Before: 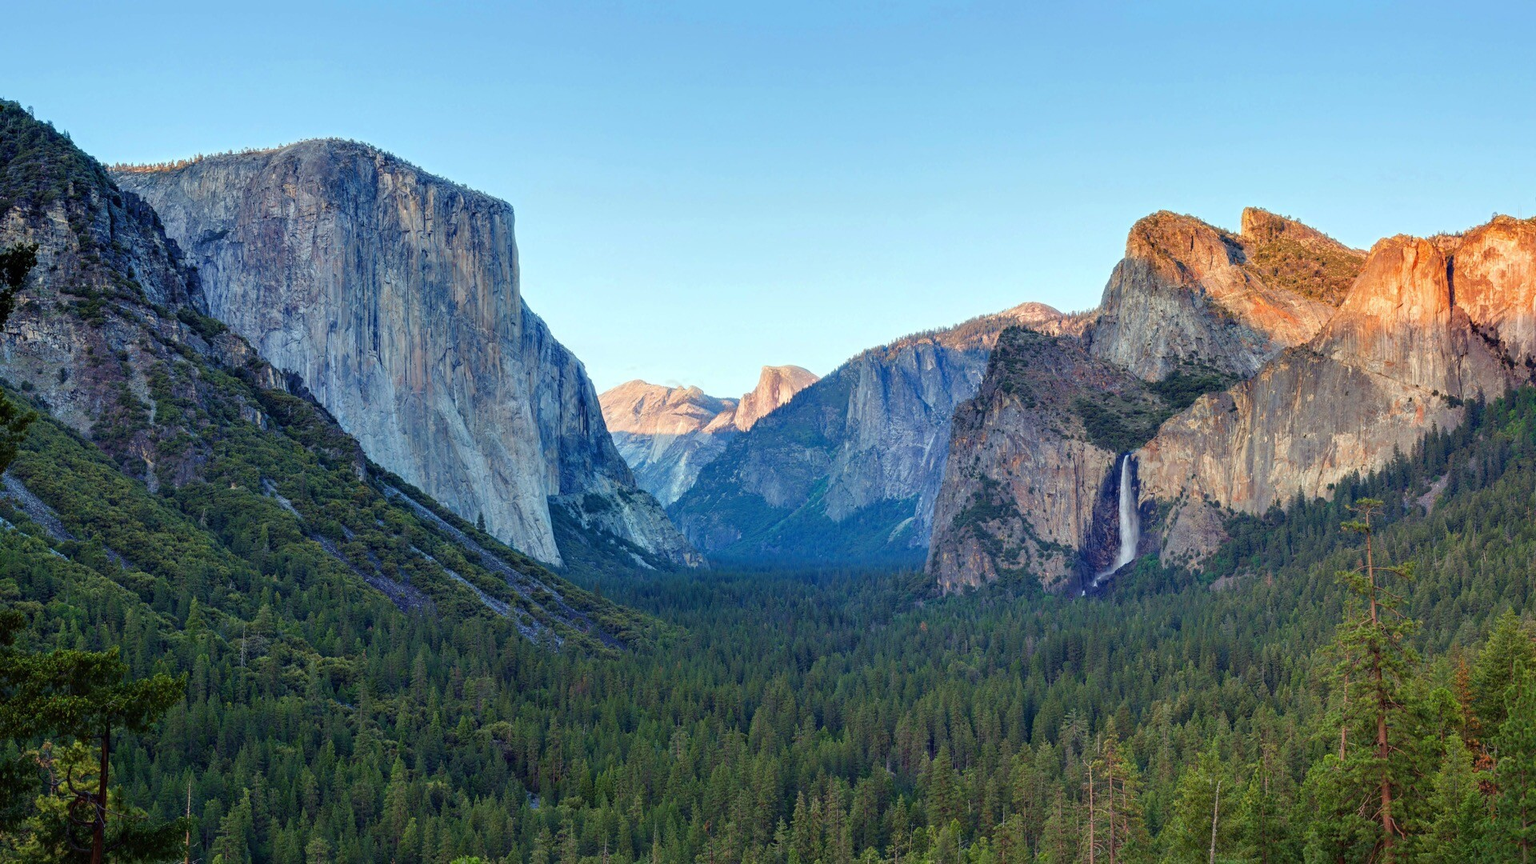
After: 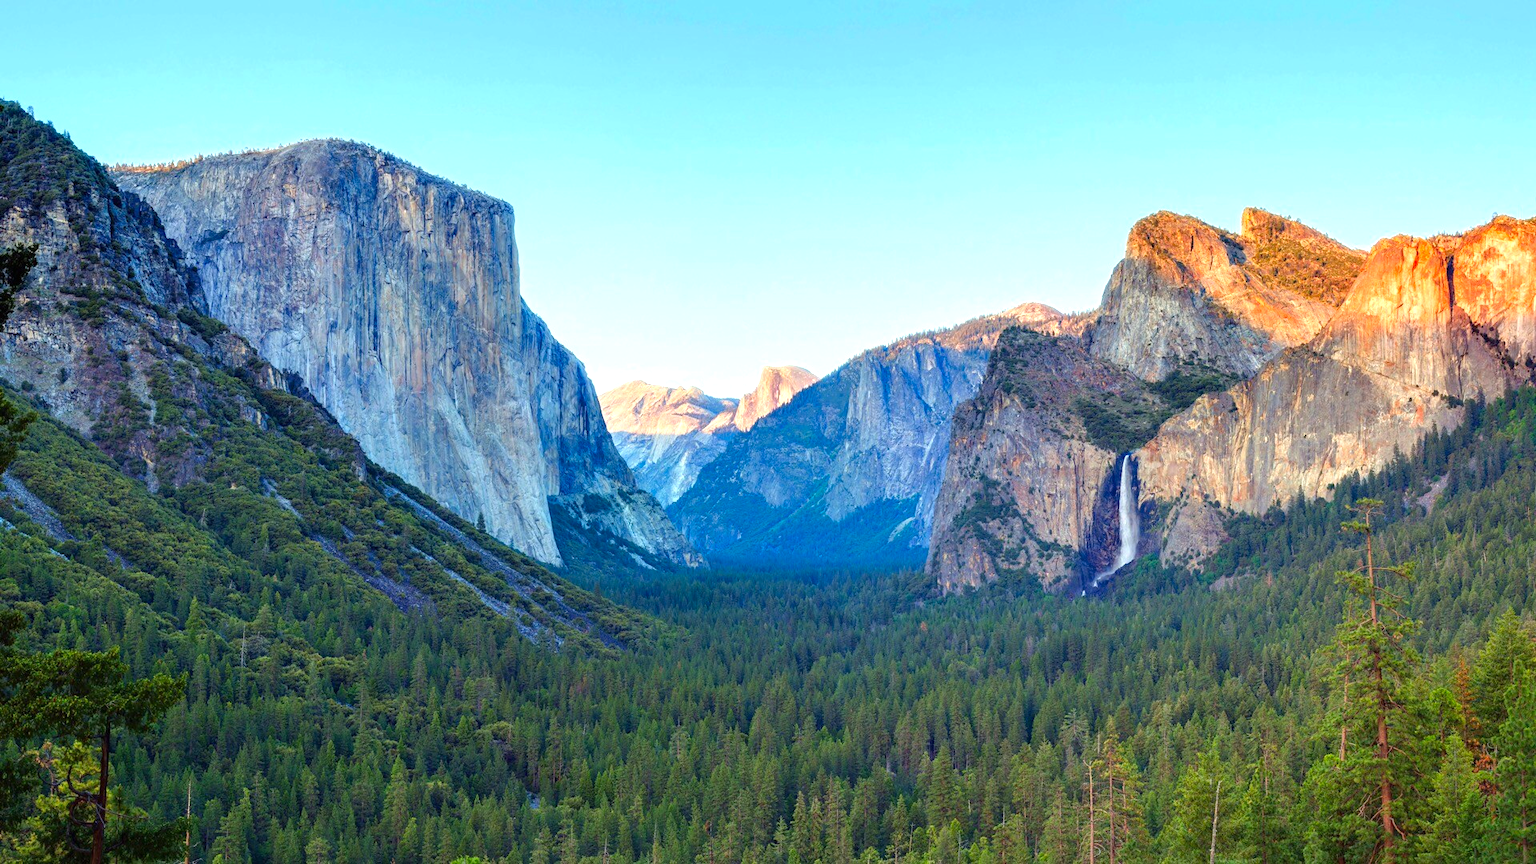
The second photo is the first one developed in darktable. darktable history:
contrast brightness saturation: saturation -0.058
exposure: black level correction 0, exposure 0.59 EV, compensate highlight preservation false
color correction: highlights b* 0.051, saturation 1.28
